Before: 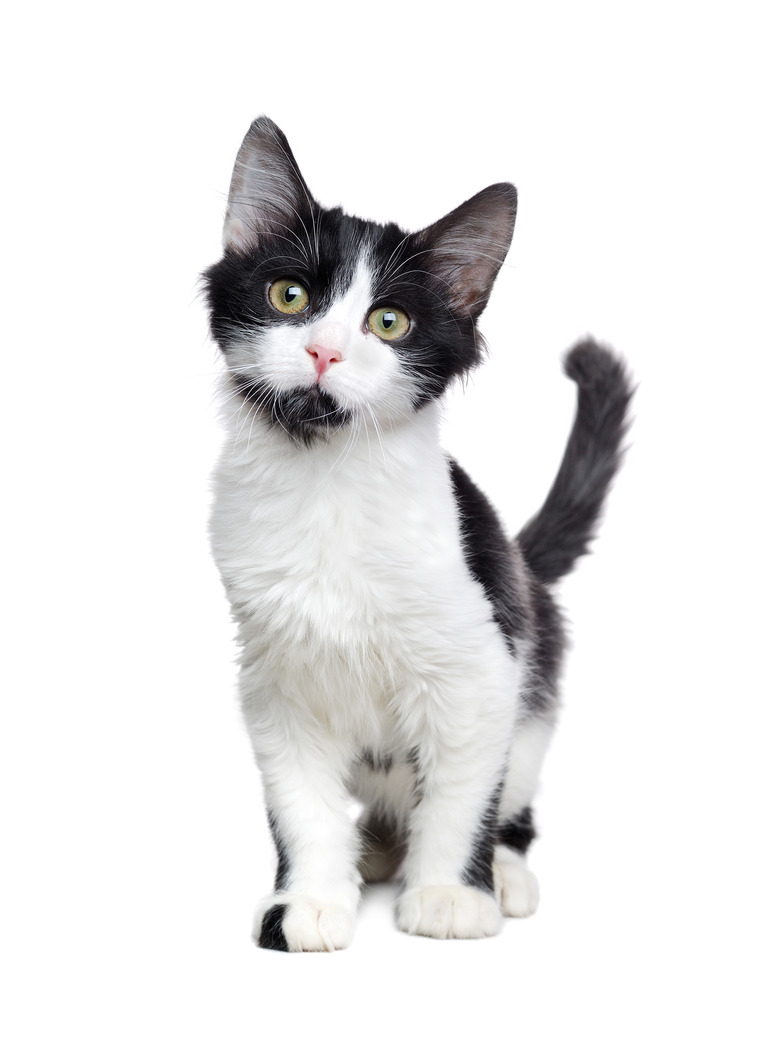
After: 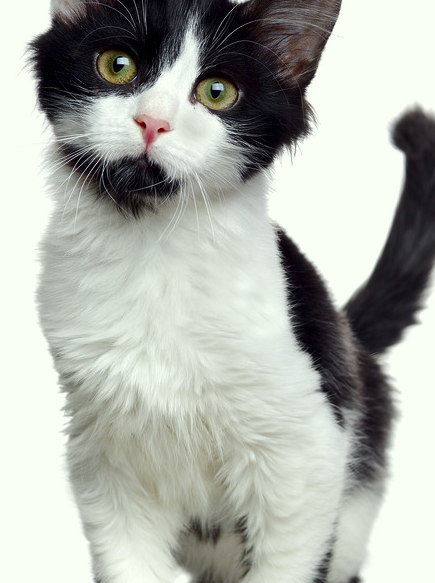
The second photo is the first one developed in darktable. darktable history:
crop and rotate: left 22.13%, top 22.054%, right 22.026%, bottom 22.102%
color correction: highlights a* -4.73, highlights b* 5.06, saturation 0.97
contrast brightness saturation: brightness -0.25, saturation 0.2
